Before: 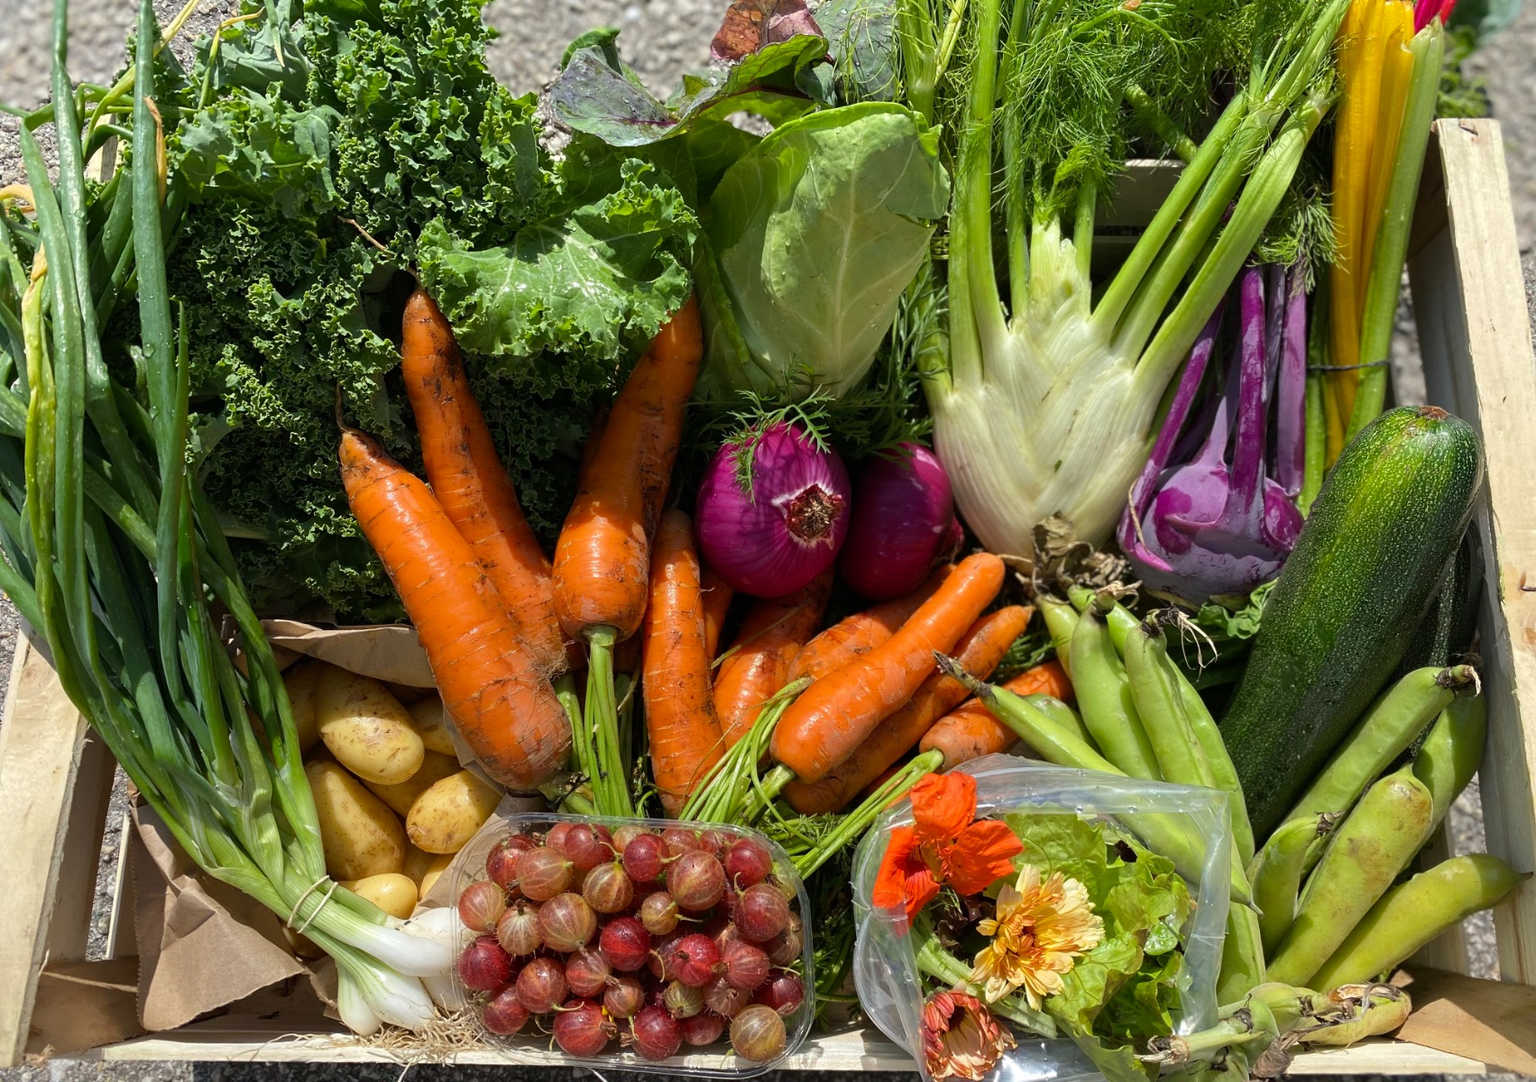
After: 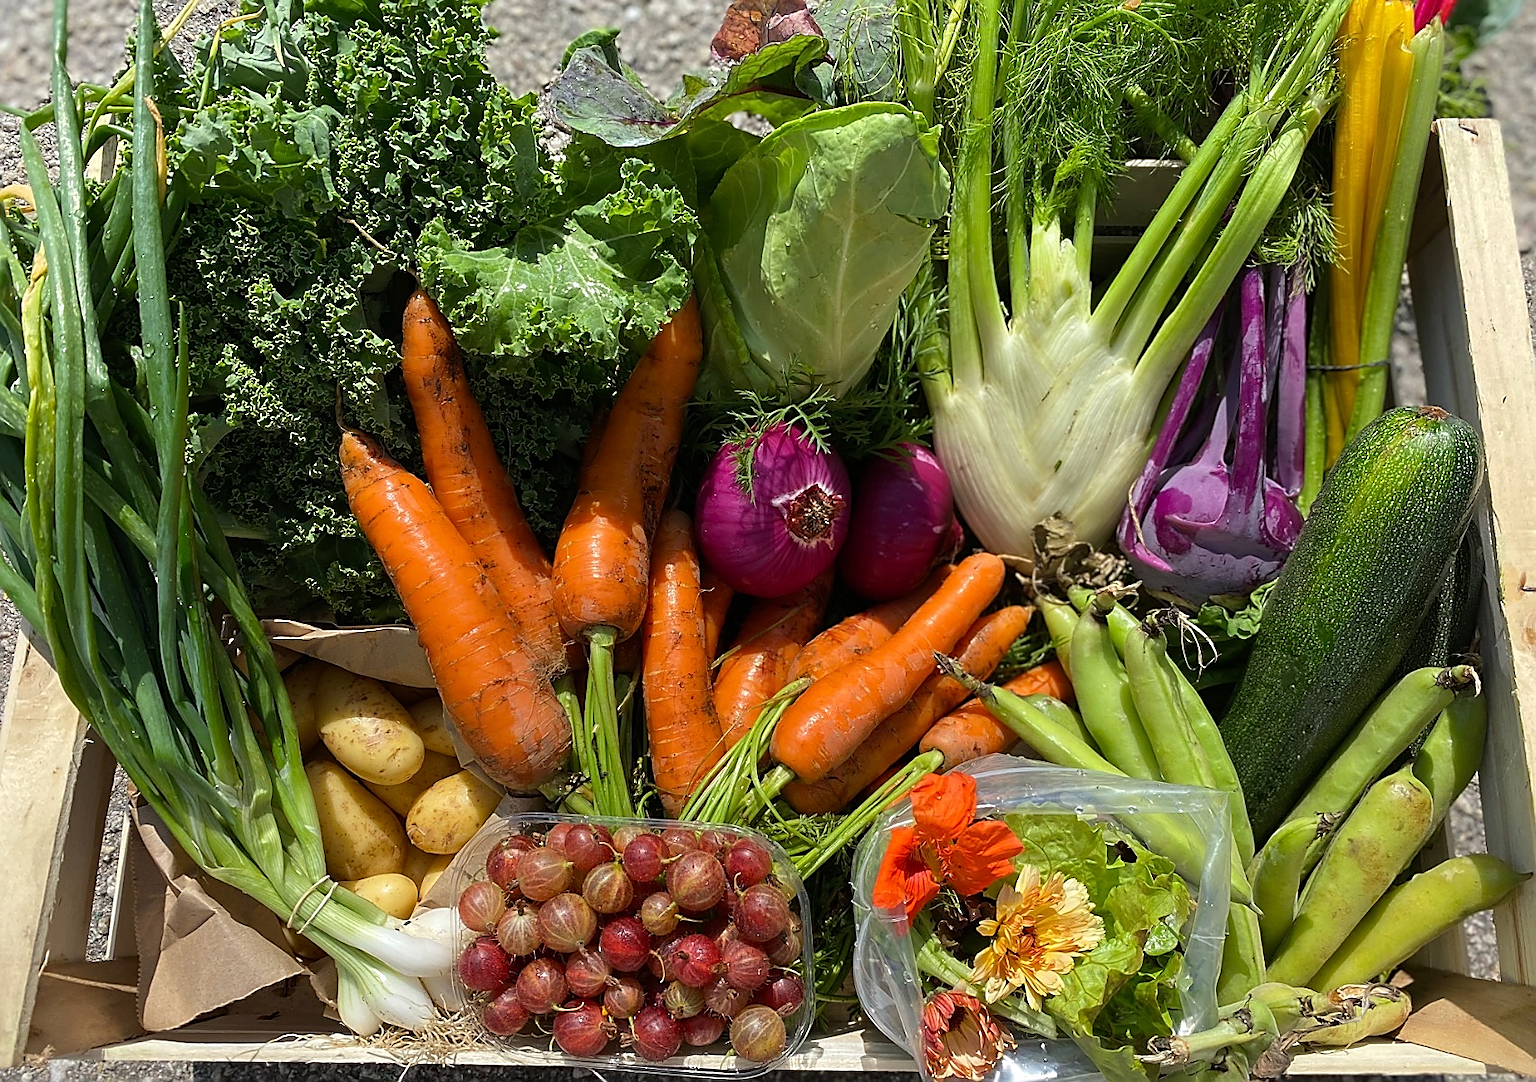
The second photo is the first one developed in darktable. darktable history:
sharpen: radius 1.406, amount 1.245, threshold 0.755
